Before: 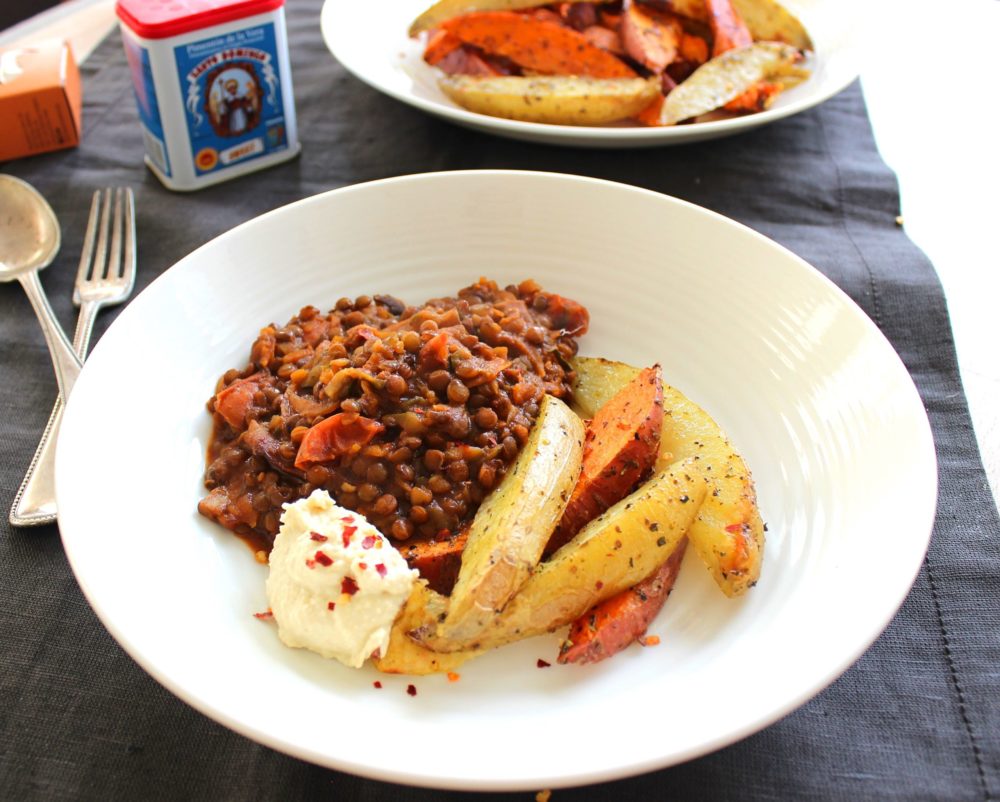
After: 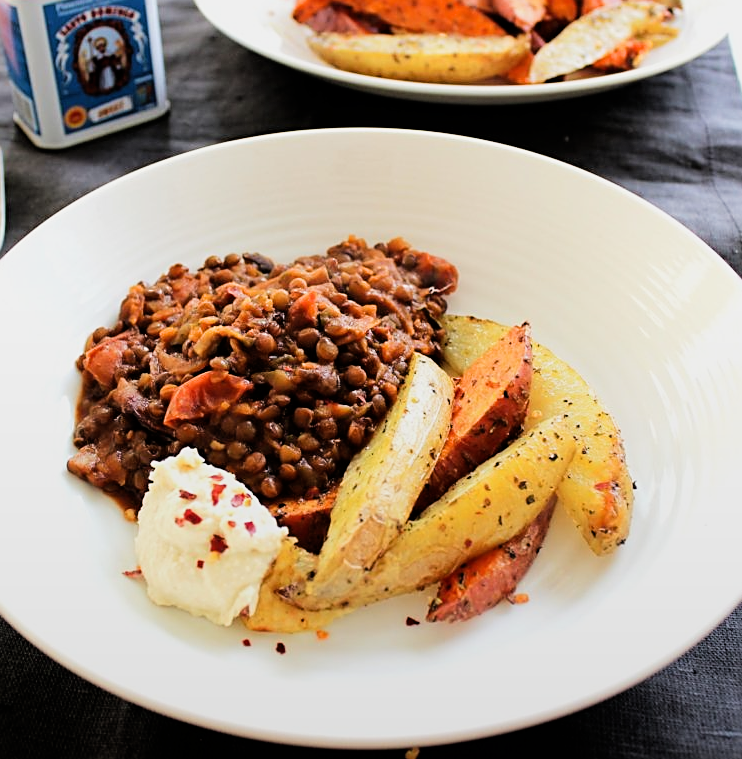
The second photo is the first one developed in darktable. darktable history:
sharpen: on, module defaults
crop and rotate: left 13.15%, top 5.251%, right 12.609%
exposure: exposure 0.131 EV, compensate highlight preservation false
filmic rgb: black relative exposure -5 EV, white relative exposure 3.5 EV, hardness 3.19, contrast 1.3, highlights saturation mix -50%
graduated density: rotation -180°, offset 24.95
